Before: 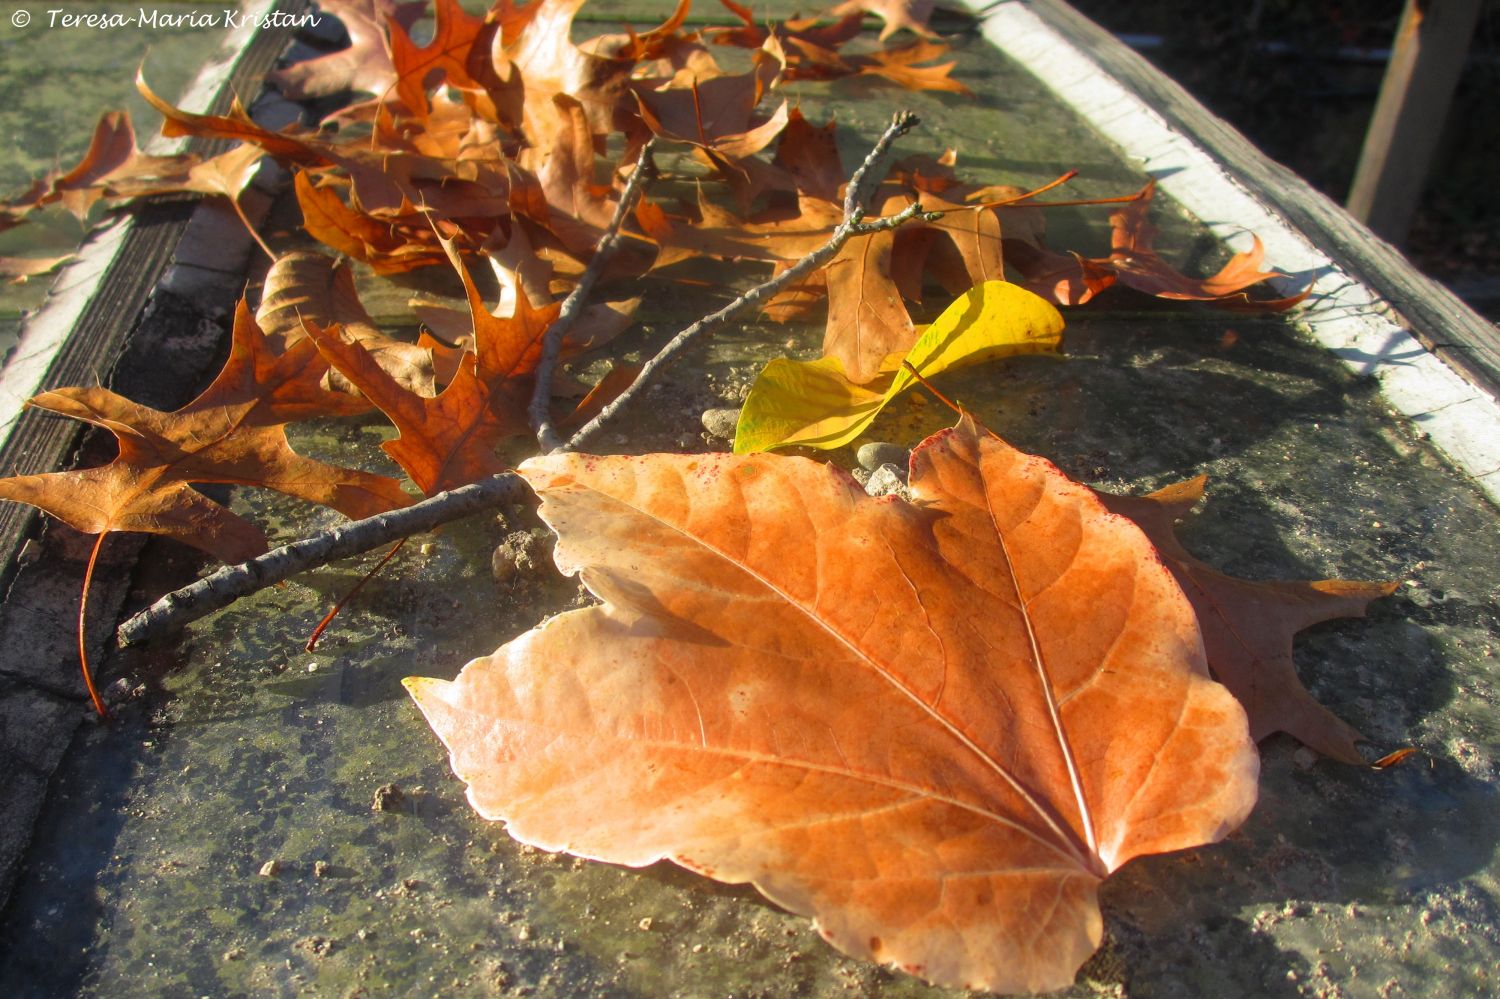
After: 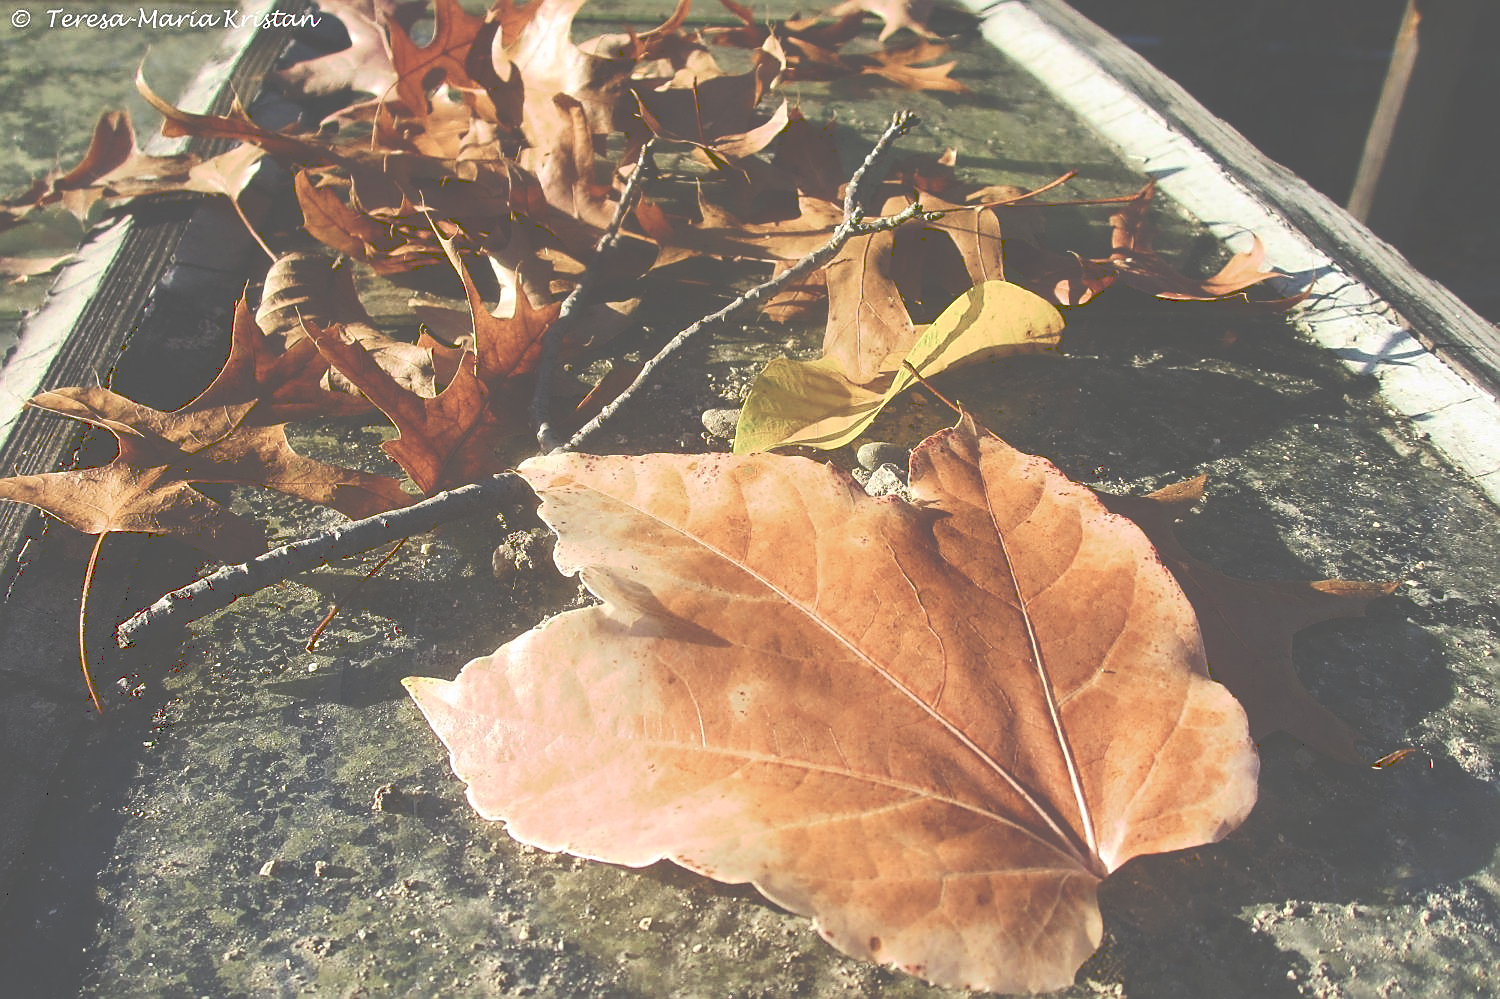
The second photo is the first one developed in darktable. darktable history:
sharpen: radius 1.4, amount 1.25, threshold 0.7
contrast brightness saturation: contrast 0.25, saturation -0.31
tone curve: curves: ch0 [(0, 0) (0.003, 0.346) (0.011, 0.346) (0.025, 0.346) (0.044, 0.35) (0.069, 0.354) (0.1, 0.361) (0.136, 0.368) (0.177, 0.381) (0.224, 0.395) (0.277, 0.421) (0.335, 0.458) (0.399, 0.502) (0.468, 0.556) (0.543, 0.617) (0.623, 0.685) (0.709, 0.748) (0.801, 0.814) (0.898, 0.865) (1, 1)], preserve colors none
velvia: on, module defaults
